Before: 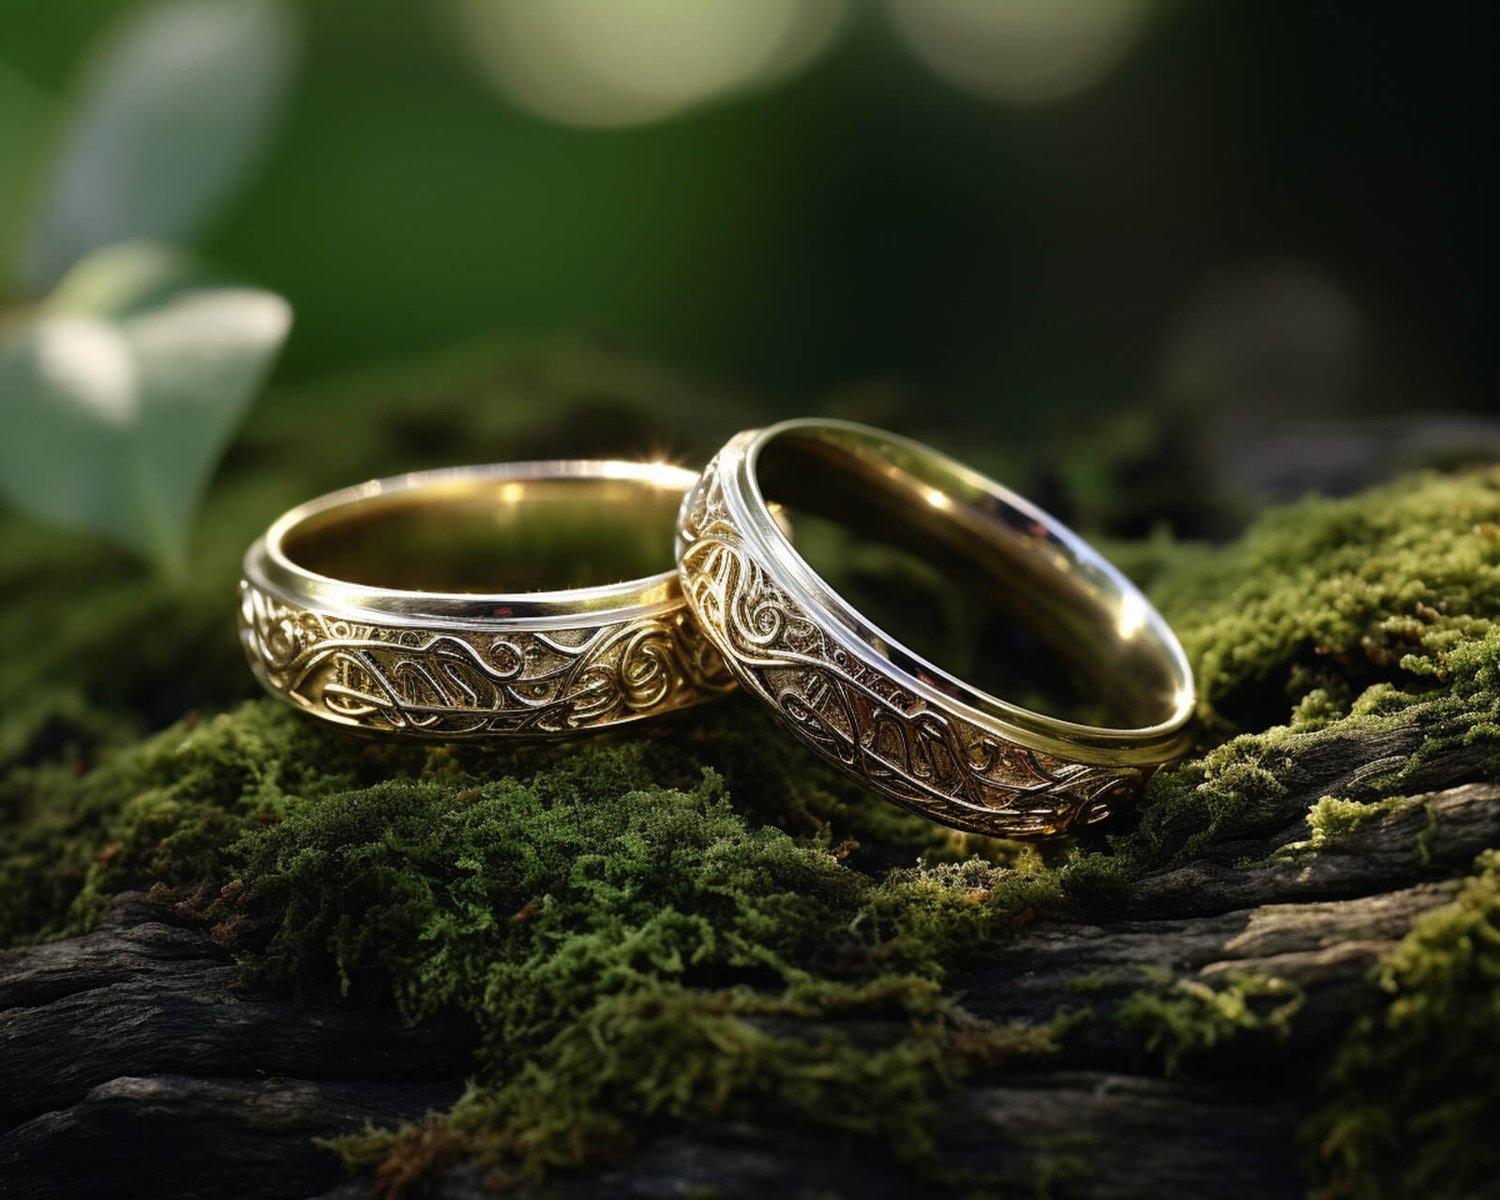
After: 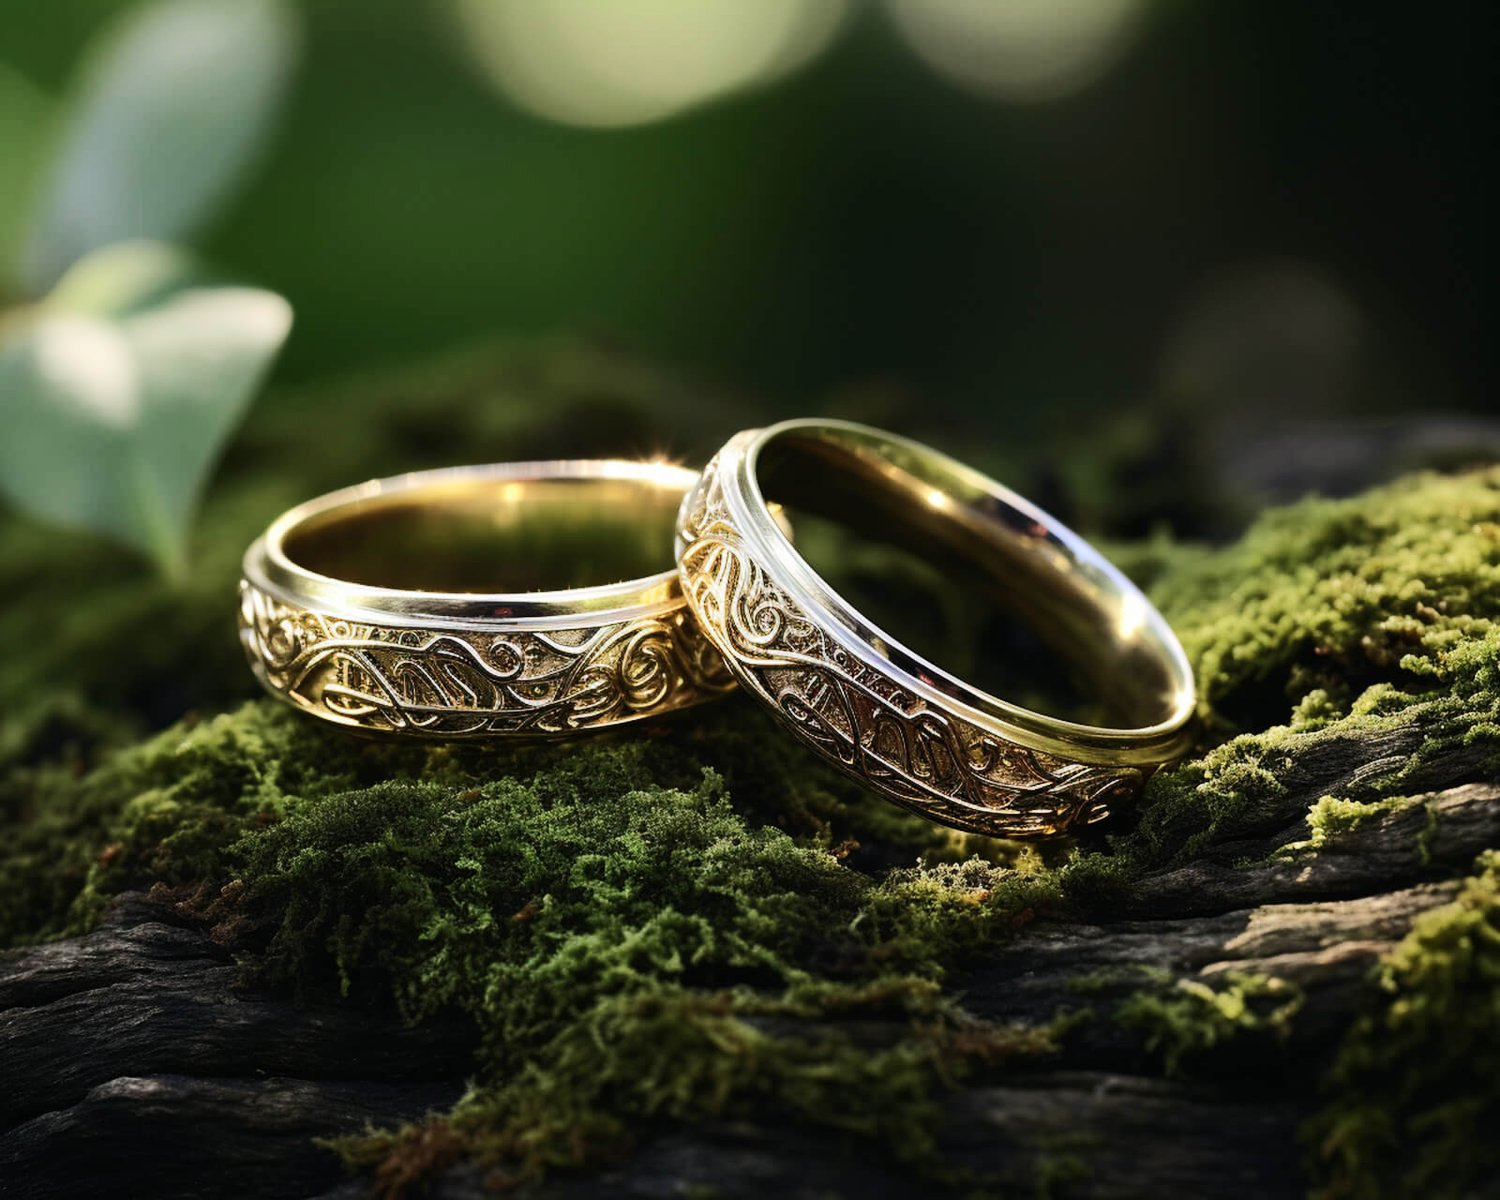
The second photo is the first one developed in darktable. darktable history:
rgb curve: curves: ch0 [(0, 0) (0.284, 0.292) (0.505, 0.644) (1, 1)], compensate middle gray true
color balance rgb: linear chroma grading › shadows -3%, linear chroma grading › highlights -4%
